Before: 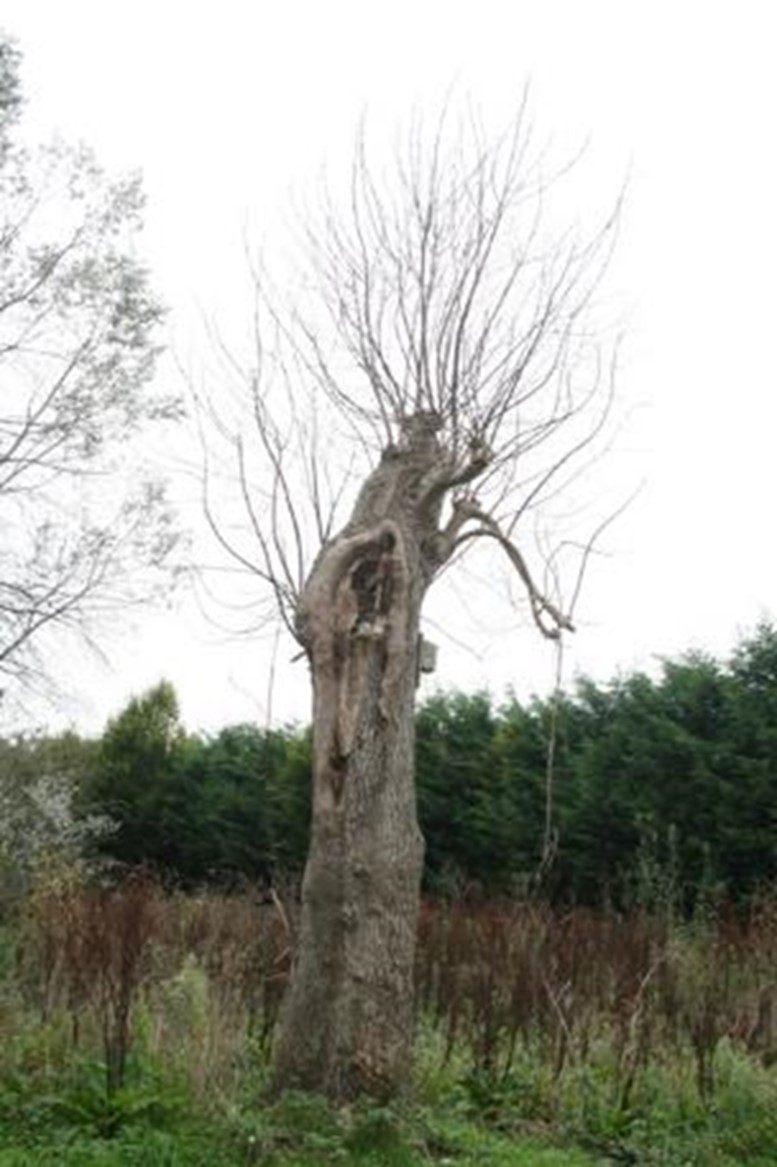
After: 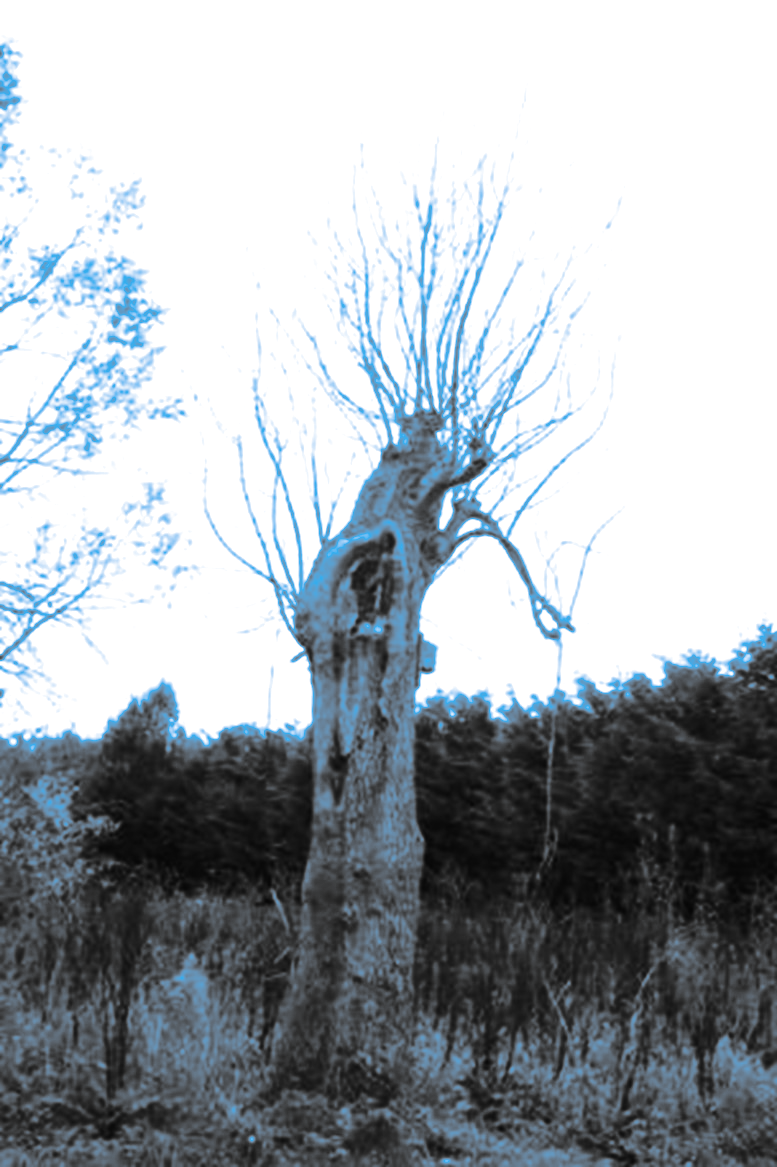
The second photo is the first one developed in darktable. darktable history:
tone curve: curves: ch0 [(0, 0) (0.068, 0.031) (0.175, 0.139) (0.32, 0.345) (0.495, 0.544) (0.748, 0.762) (0.993, 0.954)]; ch1 [(0, 0) (0.294, 0.184) (0.34, 0.303) (0.371, 0.344) (0.441, 0.408) (0.477, 0.474) (0.499, 0.5) (0.529, 0.523) (0.677, 0.762) (1, 1)]; ch2 [(0, 0) (0.431, 0.419) (0.495, 0.502) (0.524, 0.534) (0.557, 0.56) (0.634, 0.654) (0.728, 0.722) (1, 1)], color space Lab, independent channels, preserve colors none
color balance rgb: global offset › luminance 0.71%, perceptual saturation grading › global saturation -11.5%, perceptual brilliance grading › highlights 17.77%, perceptual brilliance grading › mid-tones 31.71%, perceptual brilliance grading › shadows -31.01%, global vibrance 50%
monochrome: a -3.63, b -0.465
color correction: highlights a* 6.27, highlights b* 8.19, shadows a* 5.94, shadows b* 7.23, saturation 0.9
split-toning: shadows › hue 220°, shadows › saturation 0.64, highlights › hue 220°, highlights › saturation 0.64, balance 0, compress 5.22%
exposure: exposure -0.151 EV, compensate highlight preservation false
white balance: red 1.123, blue 0.83
